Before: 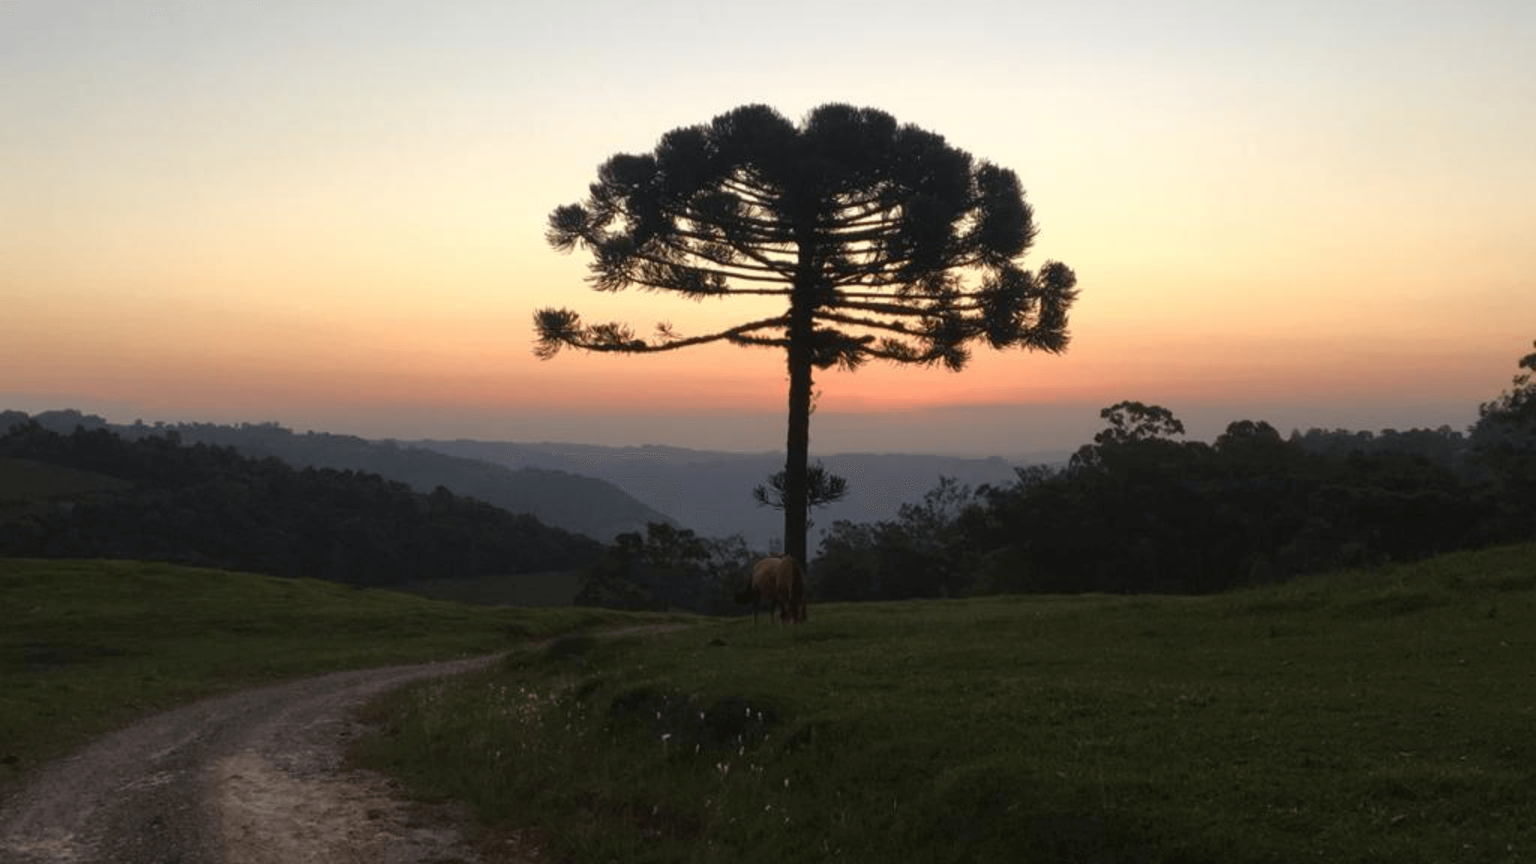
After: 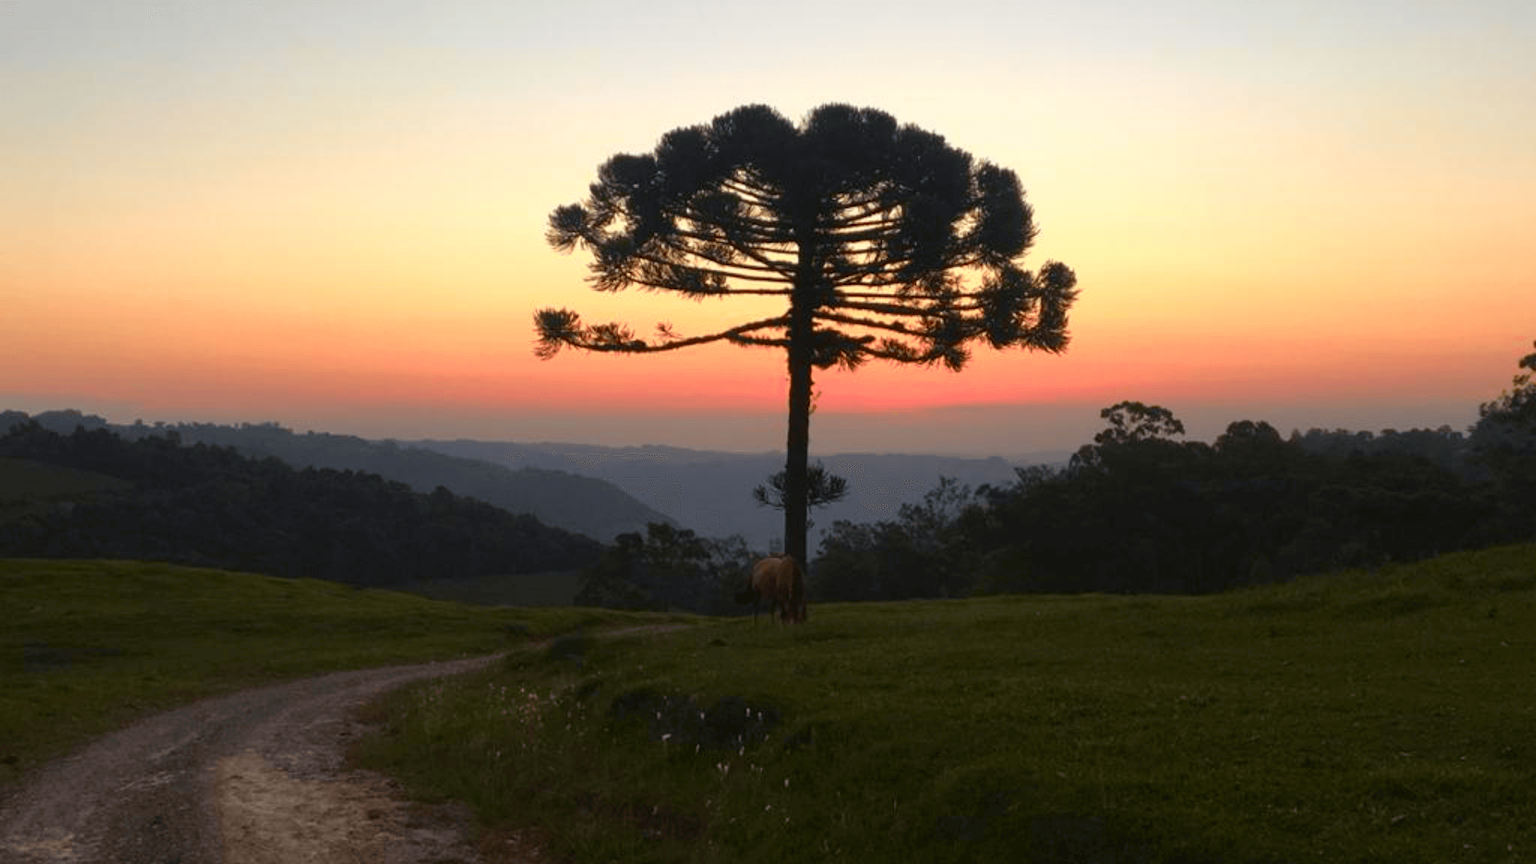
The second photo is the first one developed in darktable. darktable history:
color balance rgb: perceptual saturation grading › global saturation 20%, global vibrance 20%
color zones: curves: ch1 [(0.235, 0.558) (0.75, 0.5)]; ch2 [(0.25, 0.462) (0.749, 0.457)], mix 40.67%
